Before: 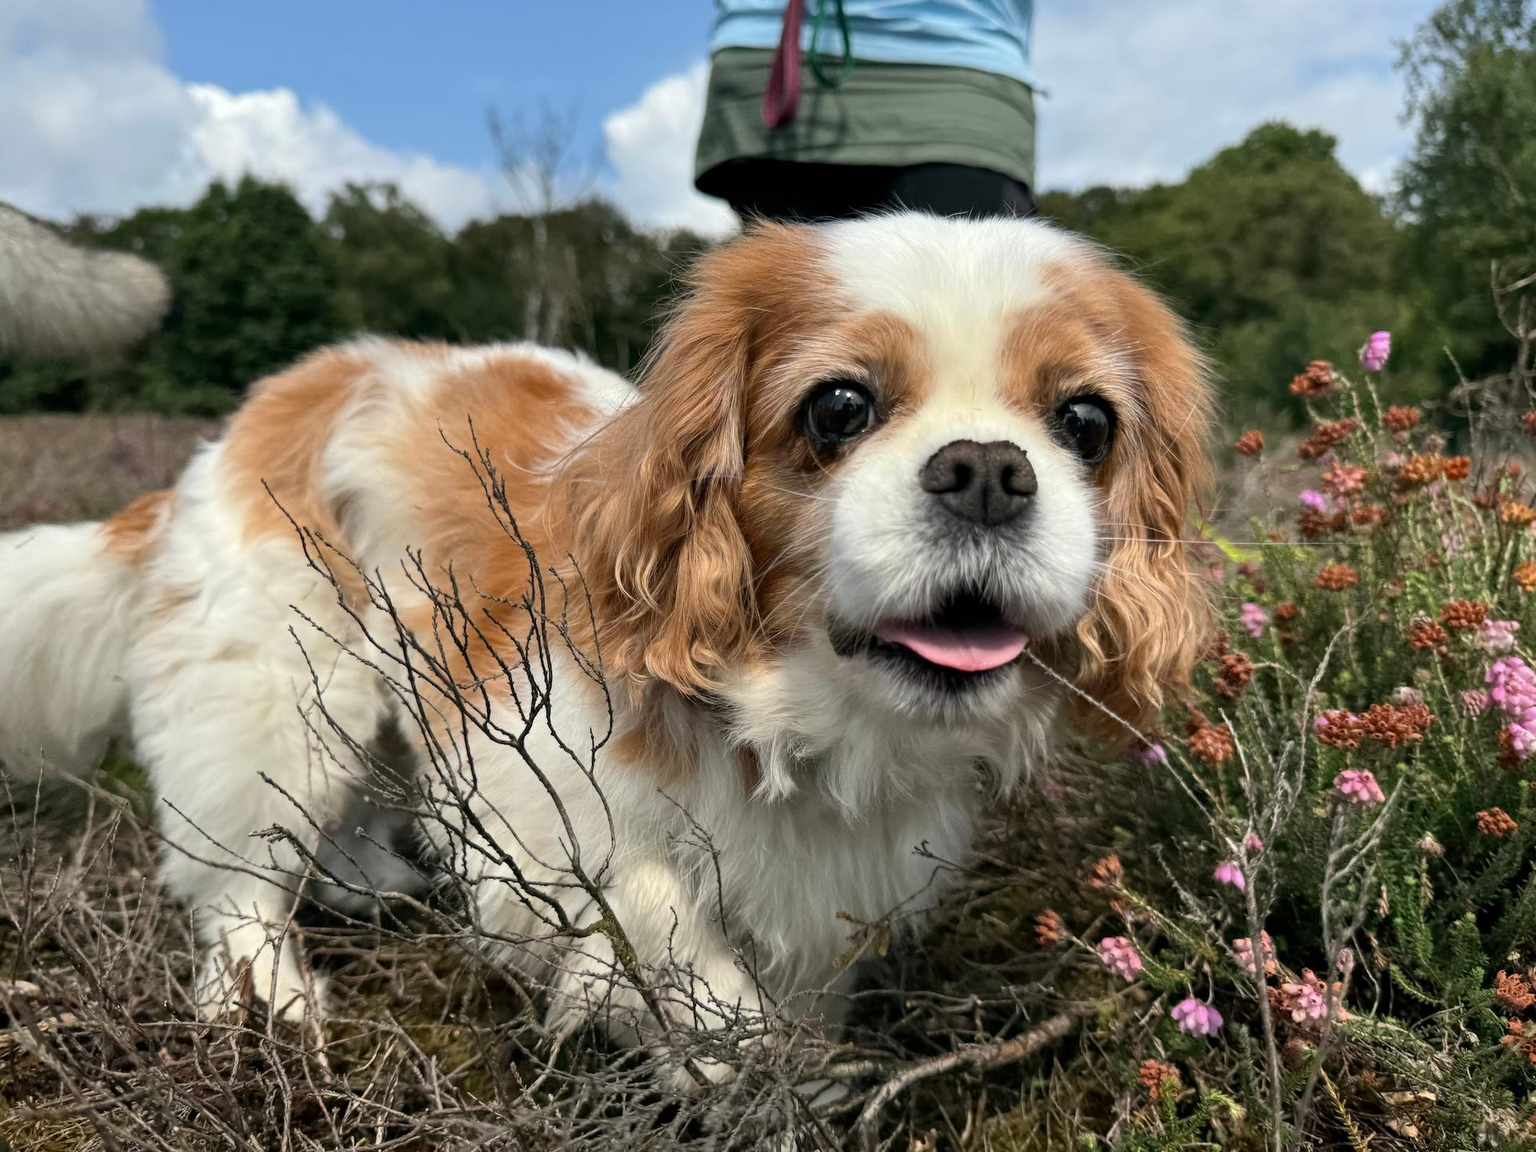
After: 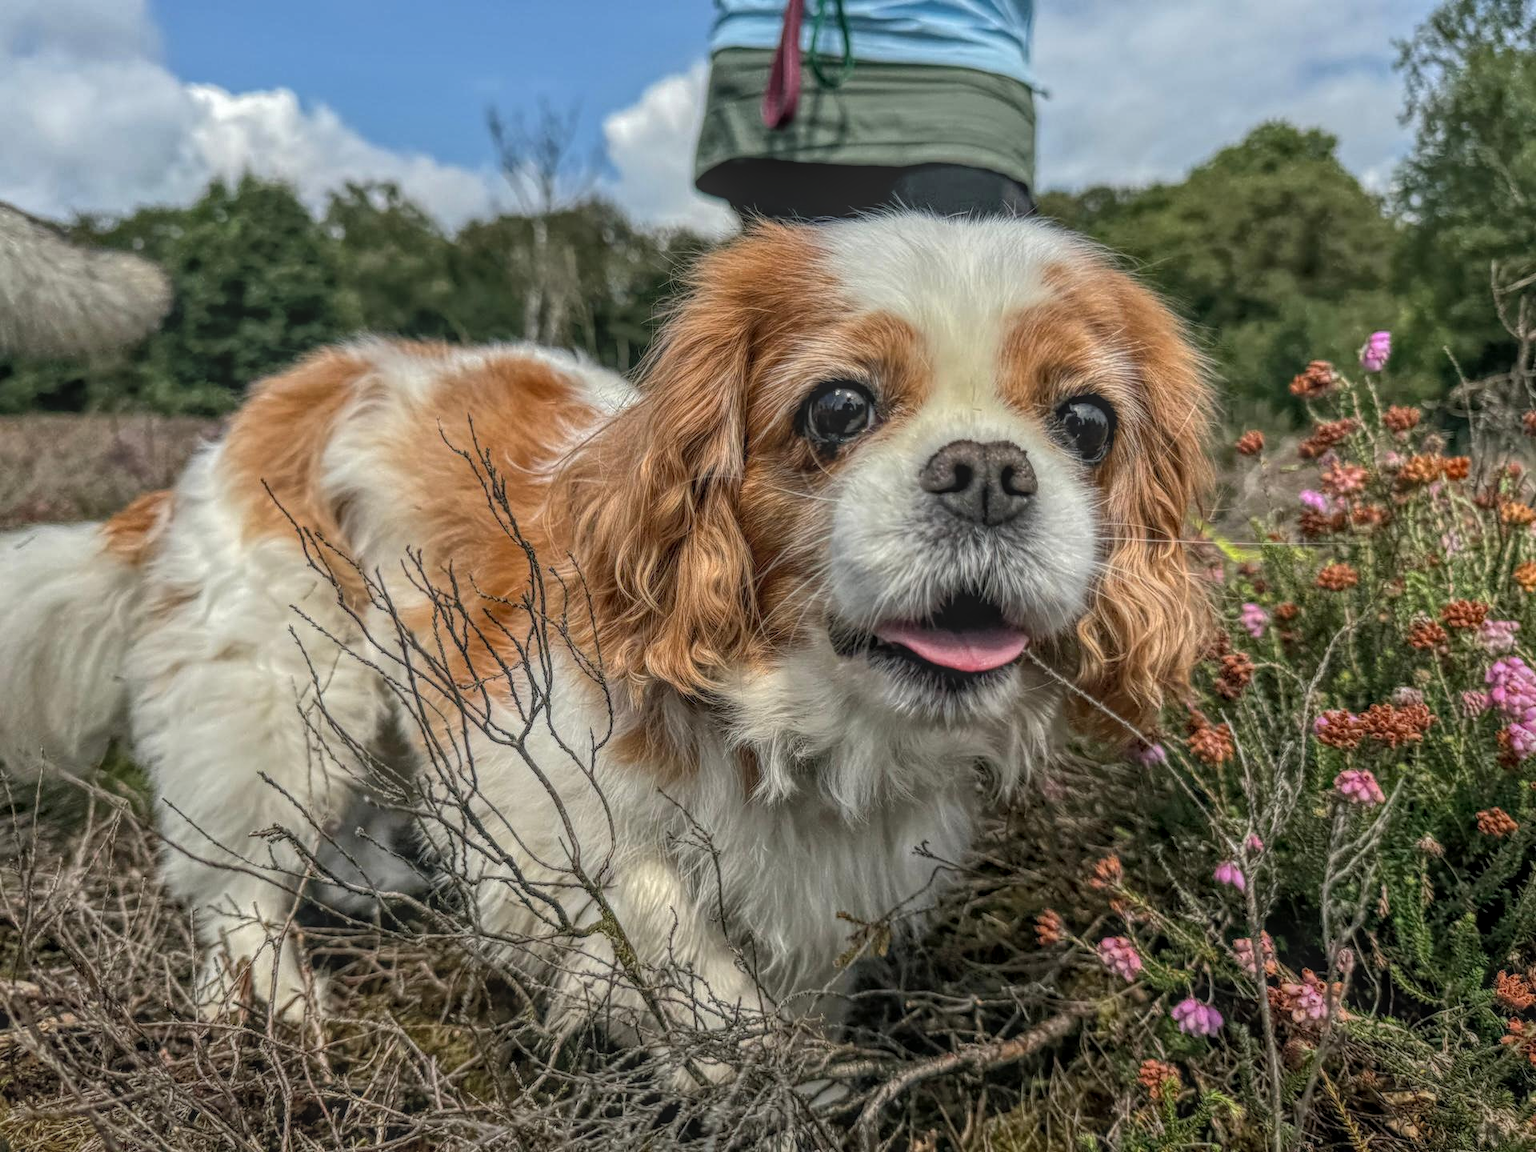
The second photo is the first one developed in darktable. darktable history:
local contrast: highlights 20%, shadows 28%, detail 200%, midtone range 0.2
